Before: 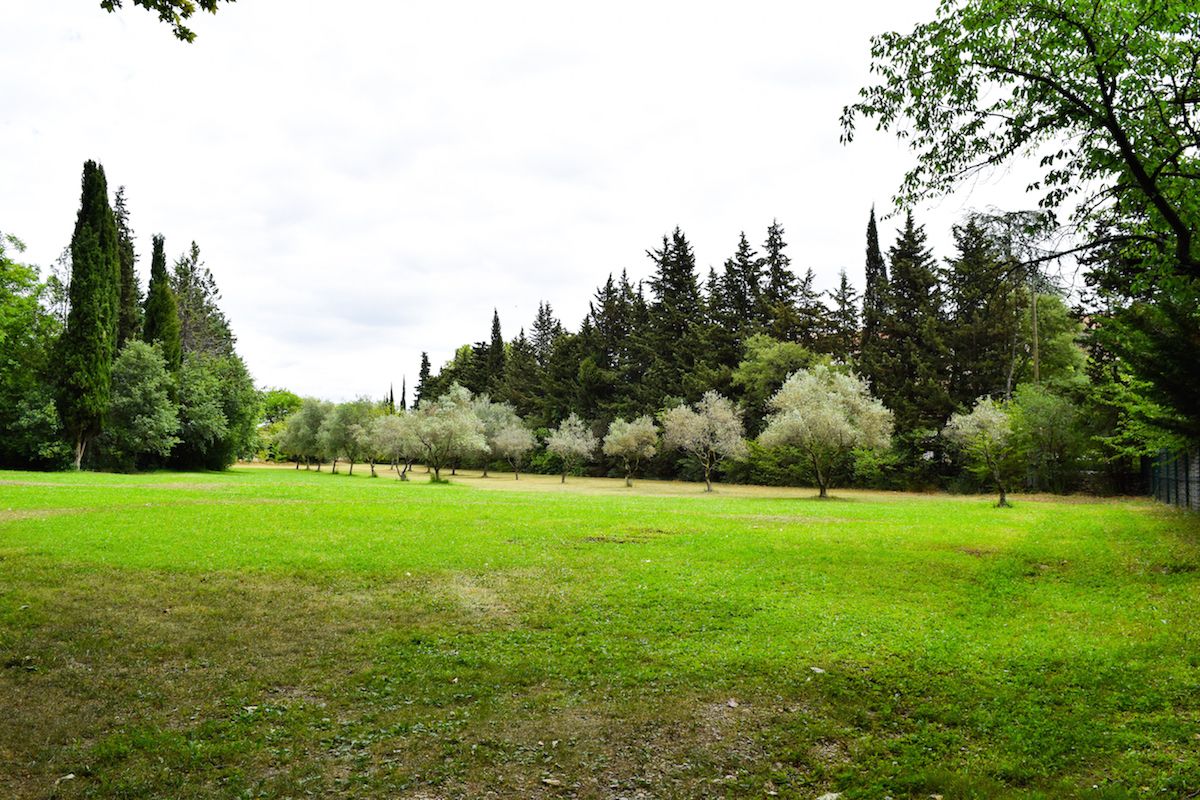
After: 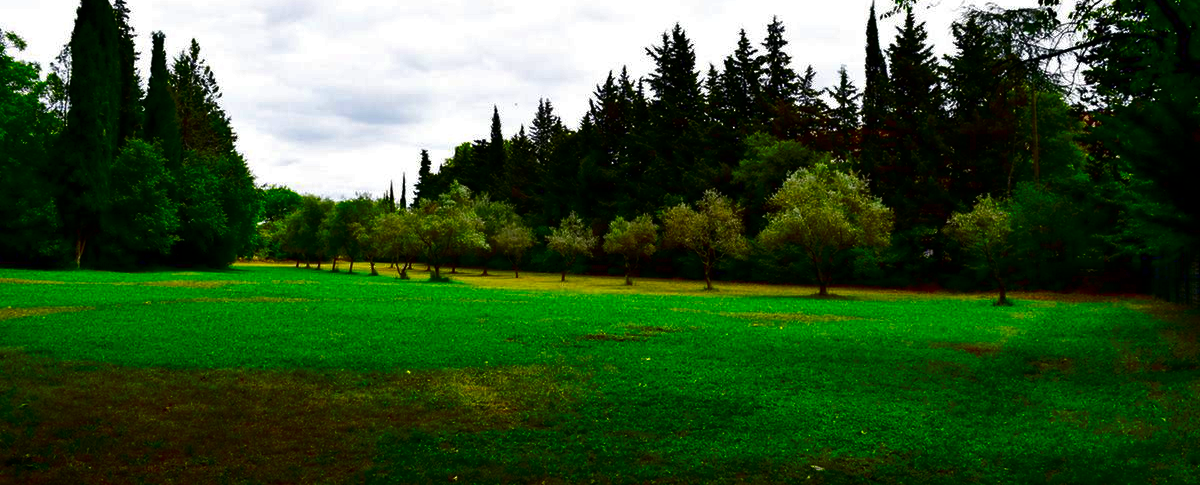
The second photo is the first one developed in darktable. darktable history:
contrast brightness saturation: brightness -1, saturation 1
crop and rotate: top 25.357%, bottom 13.942%
haze removal: compatibility mode true, adaptive false
